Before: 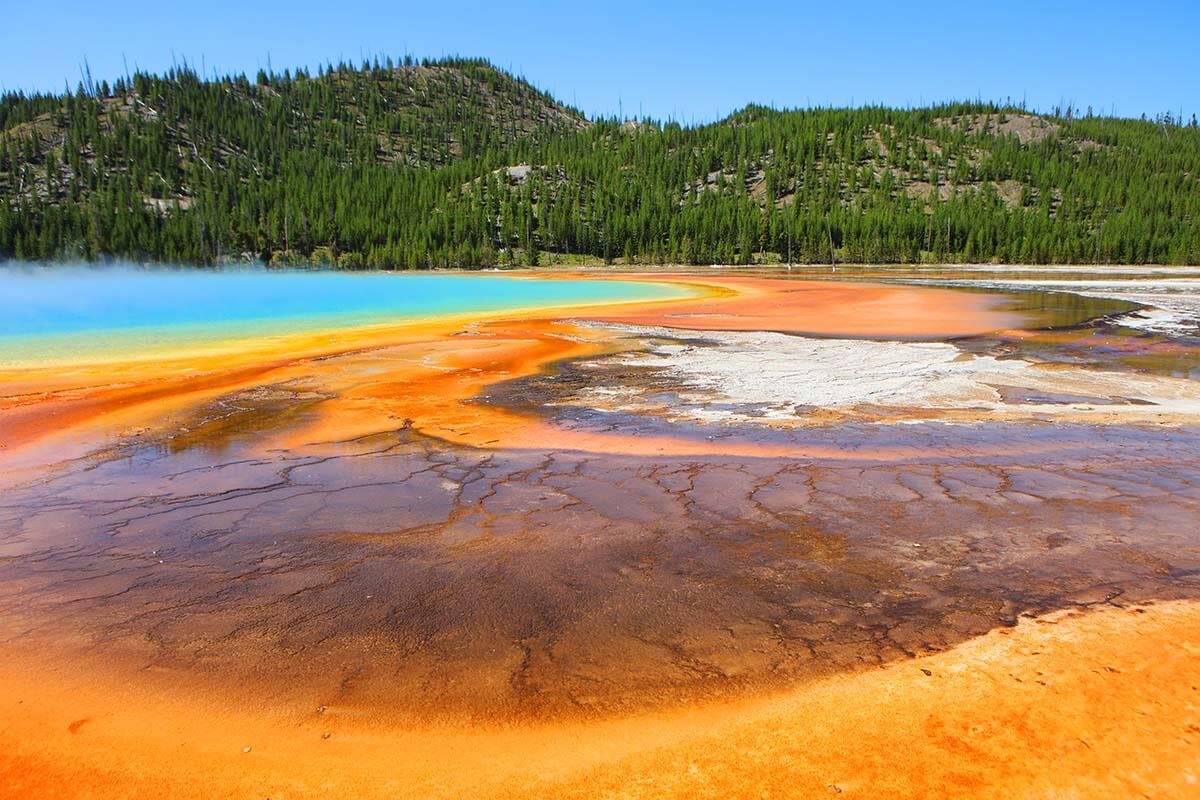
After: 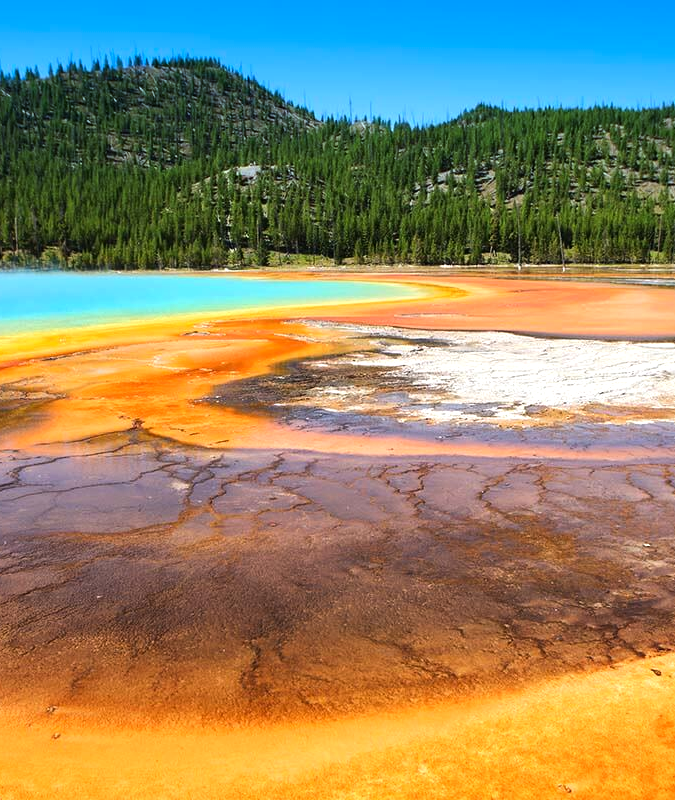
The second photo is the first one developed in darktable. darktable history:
crop and rotate: left 22.516%, right 21.234%
graduated density: density 2.02 EV, hardness 44%, rotation 0.374°, offset 8.21, hue 208.8°, saturation 97%
tone equalizer: -8 EV -0.417 EV, -7 EV -0.389 EV, -6 EV -0.333 EV, -5 EV -0.222 EV, -3 EV 0.222 EV, -2 EV 0.333 EV, -1 EV 0.389 EV, +0 EV 0.417 EV, edges refinement/feathering 500, mask exposure compensation -1.57 EV, preserve details no
